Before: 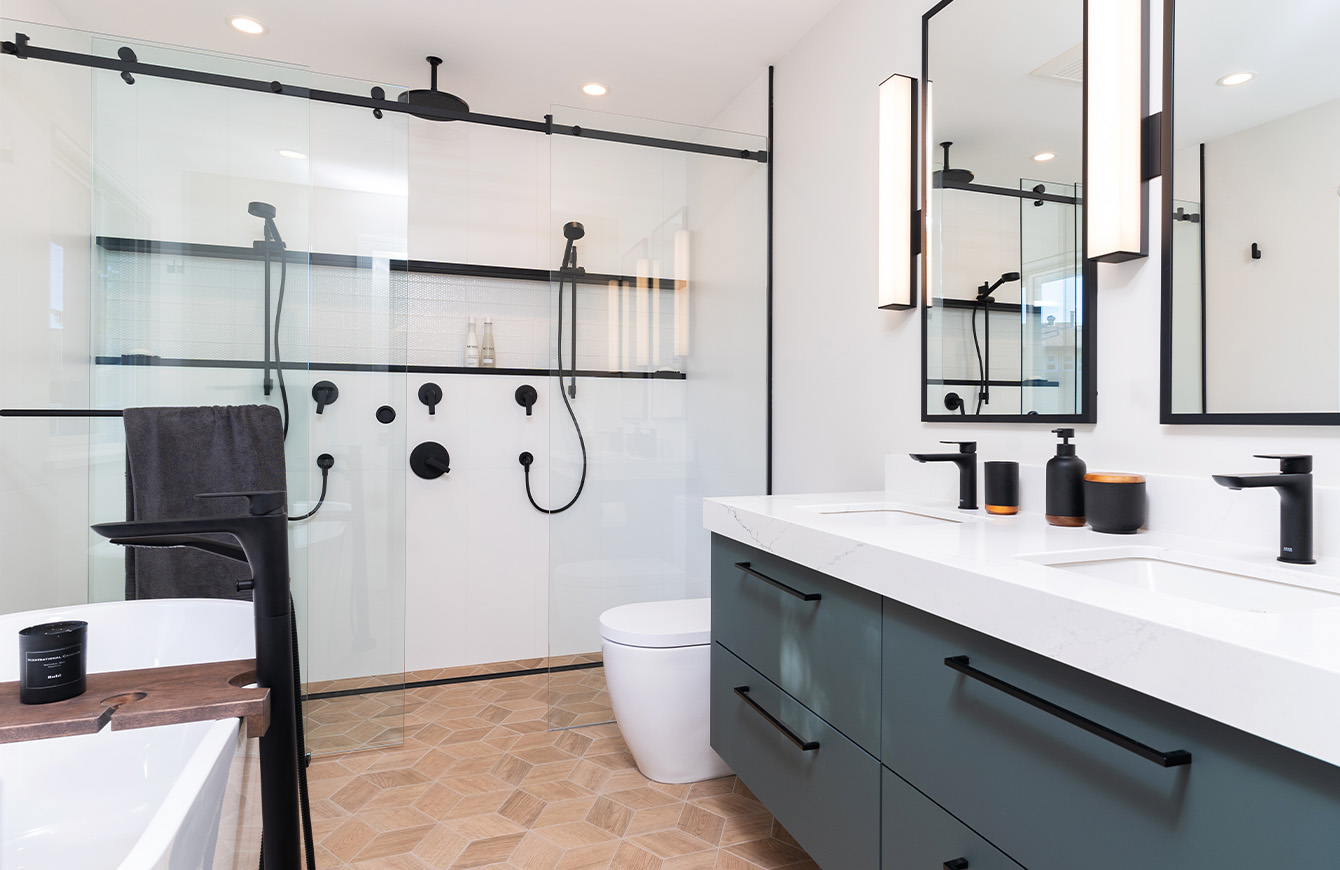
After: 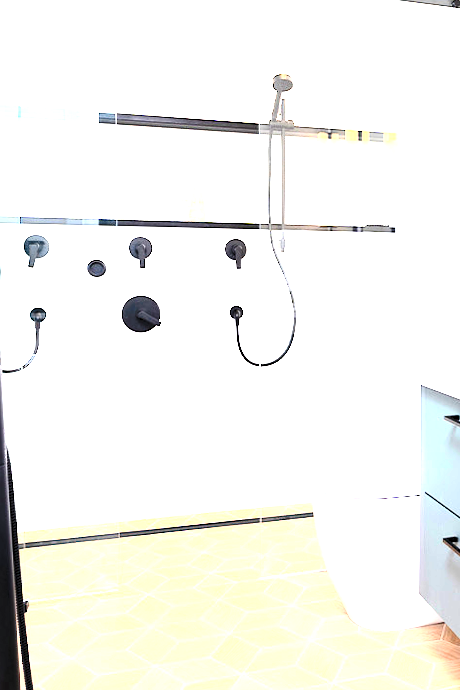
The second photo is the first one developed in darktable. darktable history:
rotate and perspective: lens shift (vertical) 0.048, lens shift (horizontal) -0.024, automatic cropping off
levels: levels [0.008, 0.318, 0.836]
crop and rotate: left 21.77%, top 18.528%, right 44.676%, bottom 2.997%
rgb curve: curves: ch0 [(0, 0) (0.21, 0.15) (0.24, 0.21) (0.5, 0.75) (0.75, 0.96) (0.89, 0.99) (1, 1)]; ch1 [(0, 0.02) (0.21, 0.13) (0.25, 0.2) (0.5, 0.67) (0.75, 0.9) (0.89, 0.97) (1, 1)]; ch2 [(0, 0.02) (0.21, 0.13) (0.25, 0.2) (0.5, 0.67) (0.75, 0.9) (0.89, 0.97) (1, 1)], compensate middle gray true
exposure: black level correction 0.001, exposure 0.675 EV, compensate highlight preservation false
contrast brightness saturation: contrast 0.2, brightness 0.16, saturation 0.22
tone equalizer: on, module defaults
